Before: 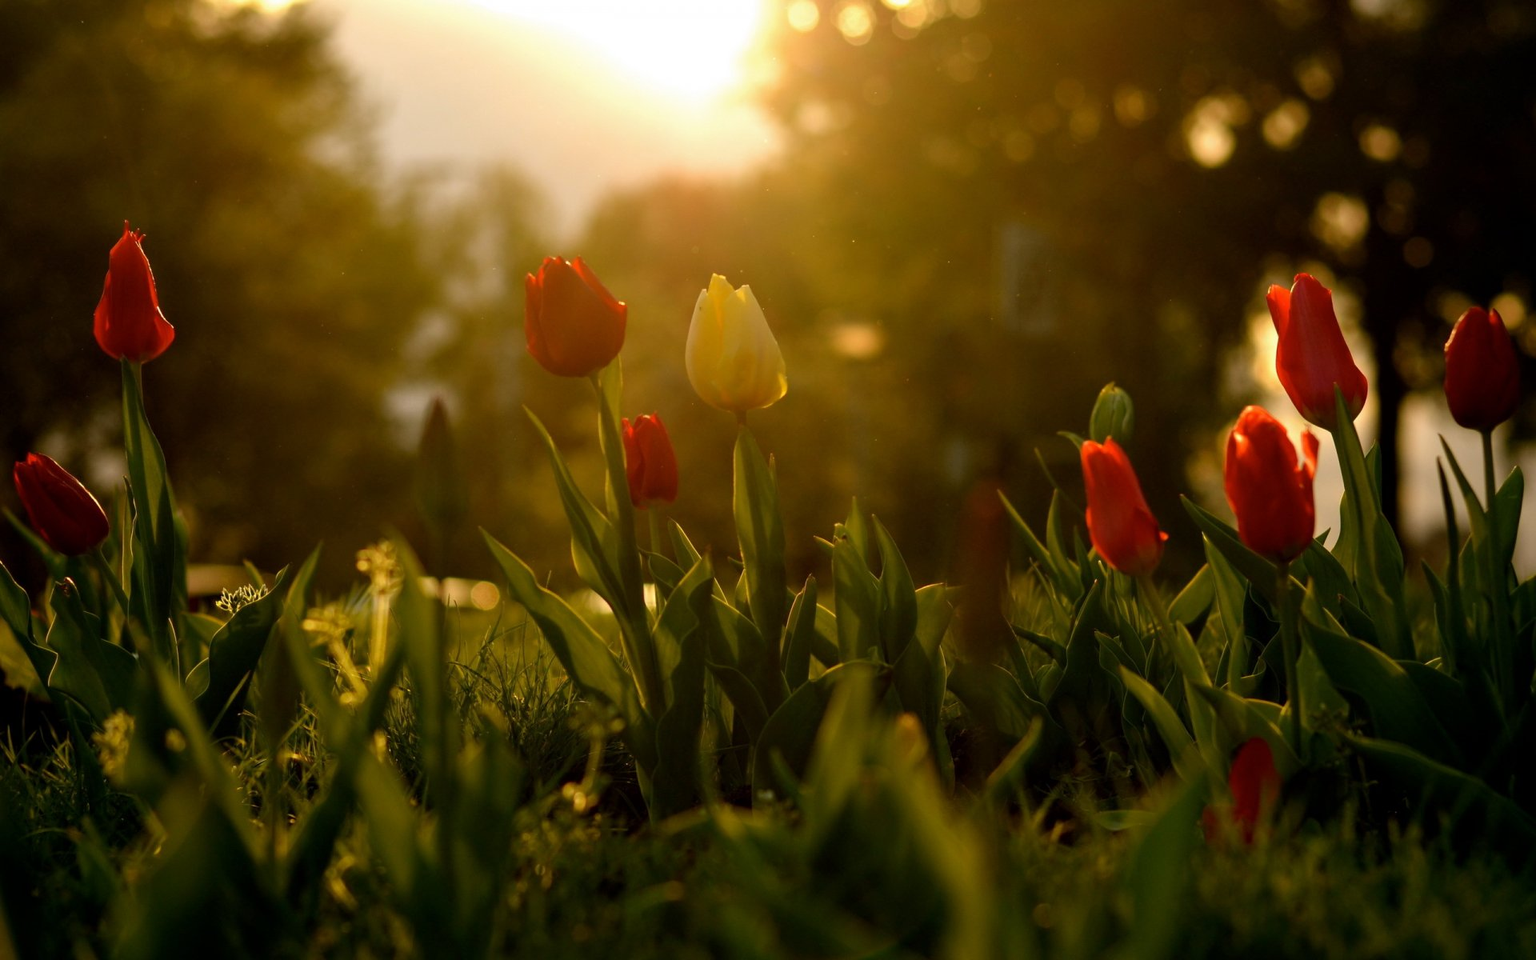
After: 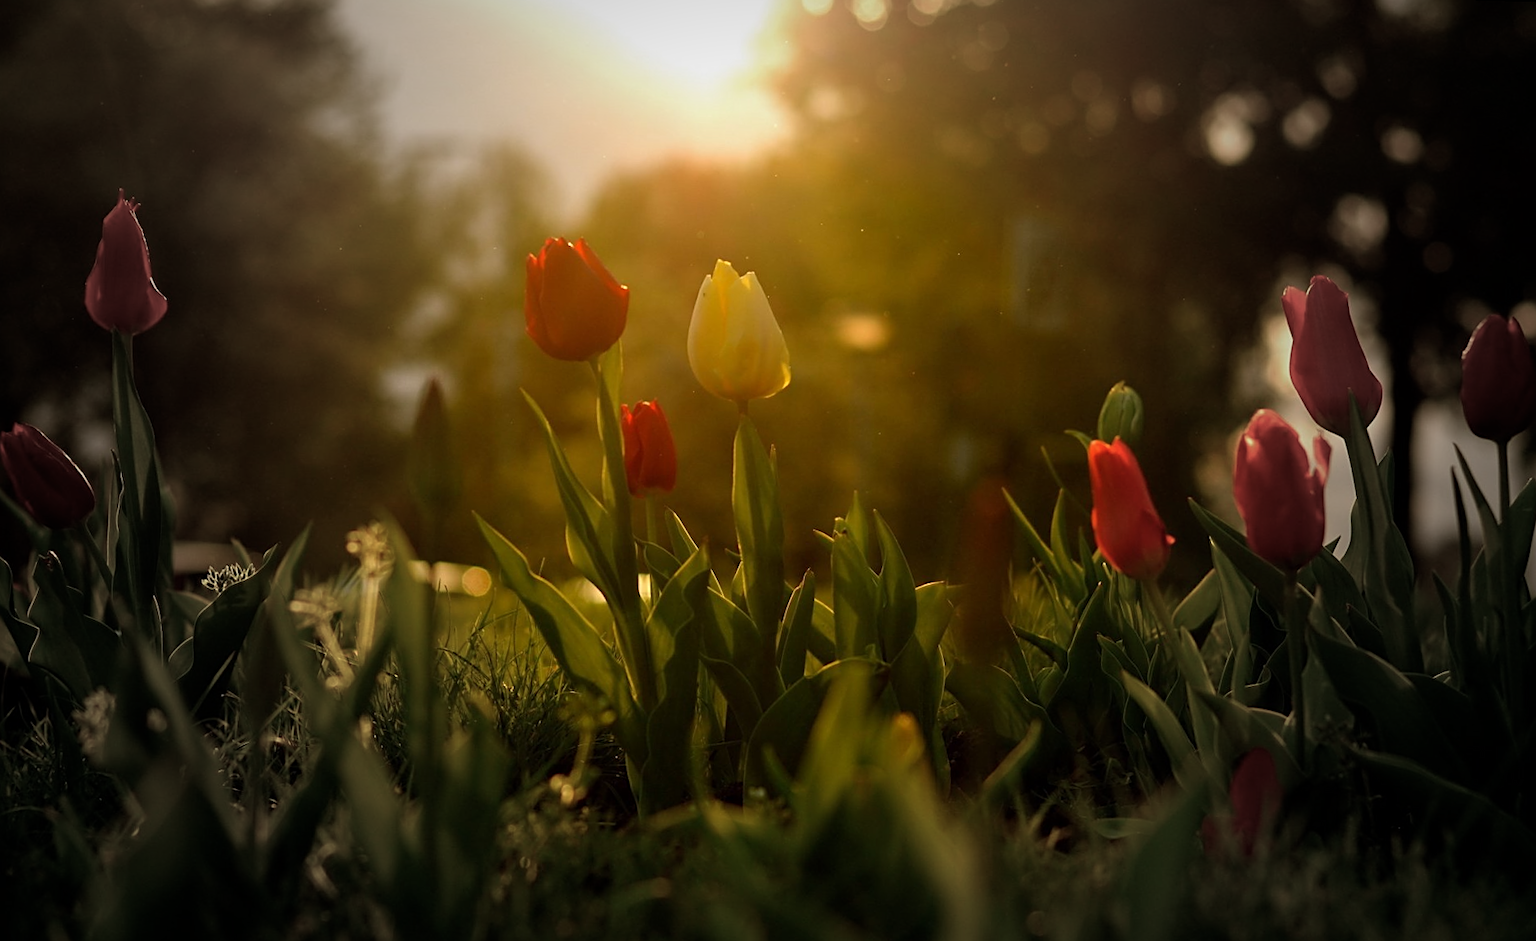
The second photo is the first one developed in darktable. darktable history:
vignetting: fall-off start 40%, fall-off radius 40%
rotate and perspective: rotation 1.57°, crop left 0.018, crop right 0.982, crop top 0.039, crop bottom 0.961
sharpen: on, module defaults
